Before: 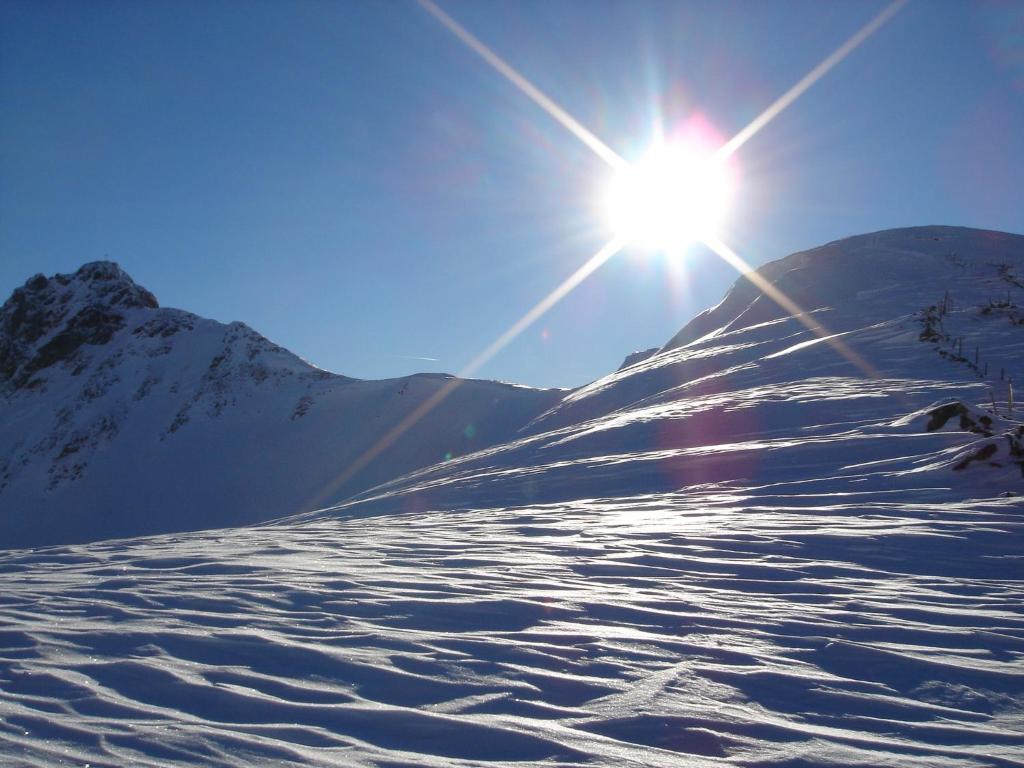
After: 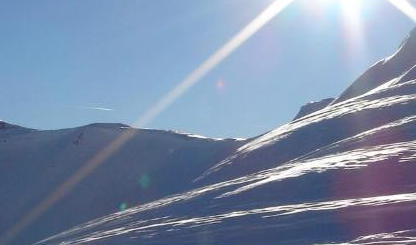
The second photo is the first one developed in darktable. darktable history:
crop: left 31.762%, top 32.568%, right 27.544%, bottom 35.465%
